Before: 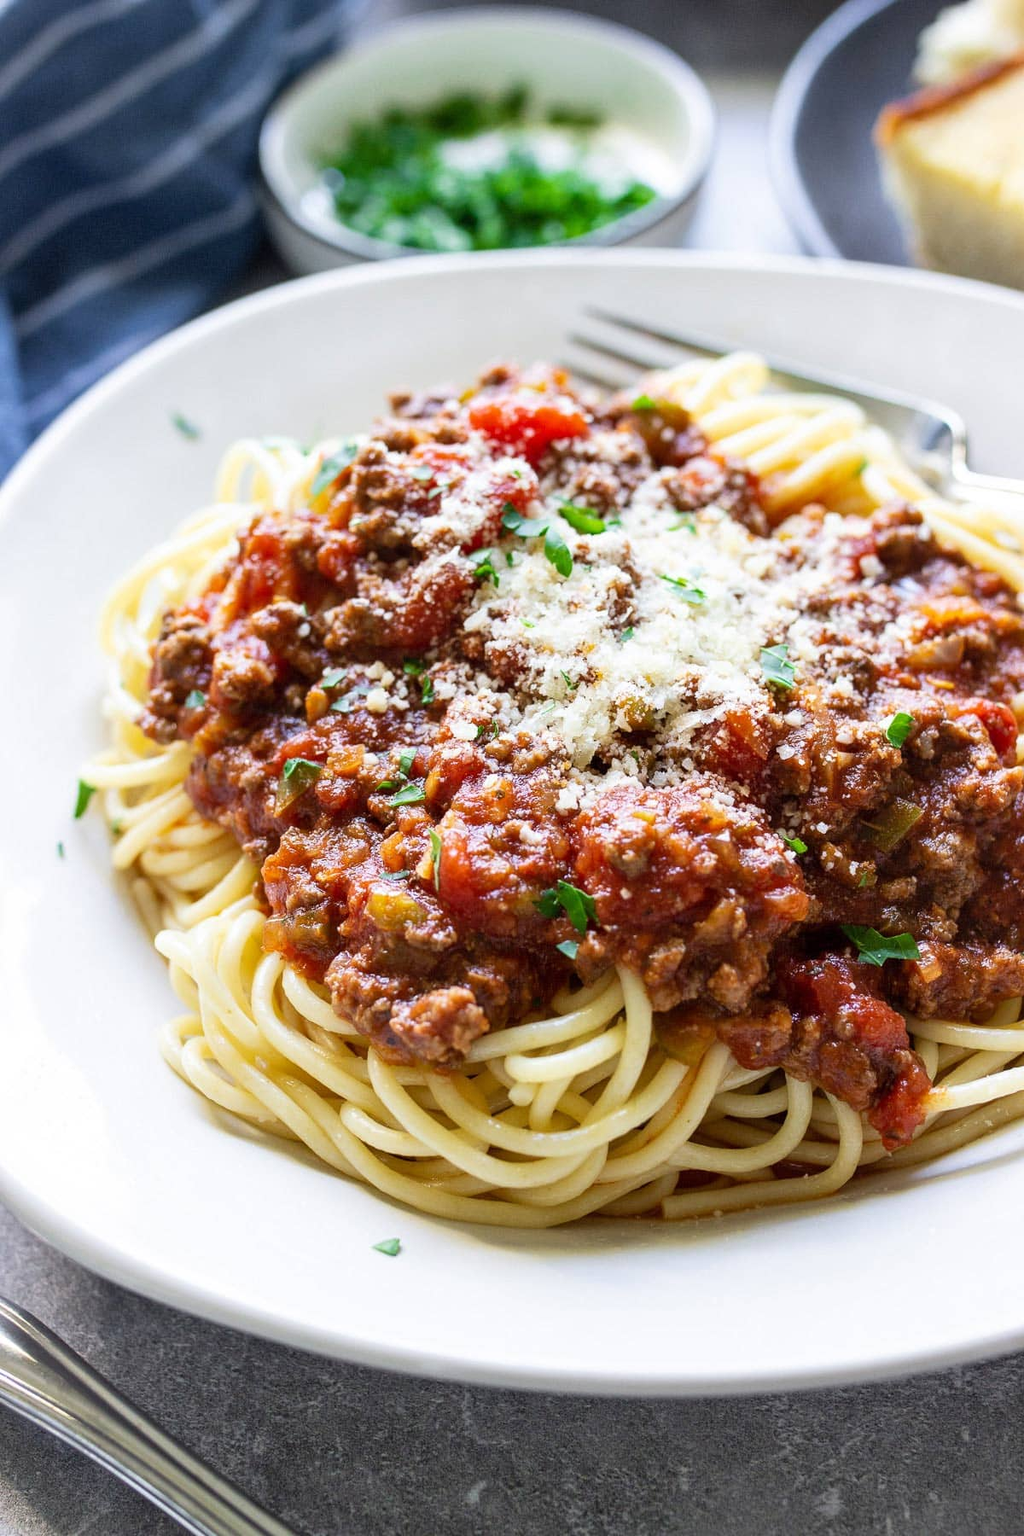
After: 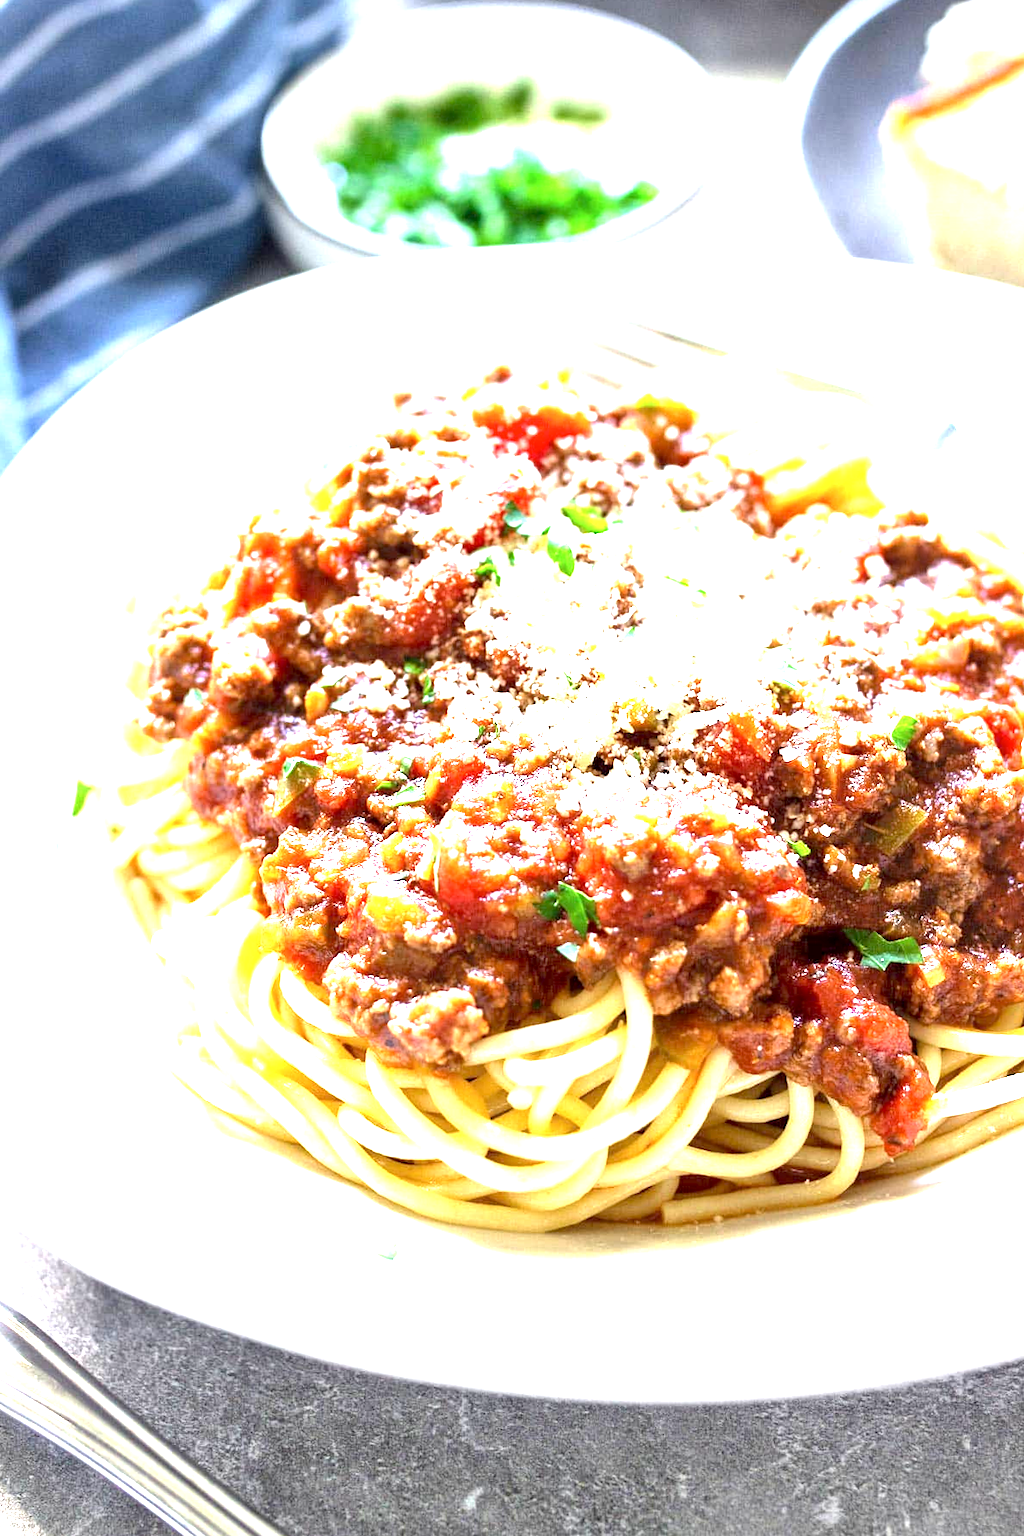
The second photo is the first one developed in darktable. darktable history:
crop and rotate: angle -0.307°
contrast brightness saturation: saturation -0.046
exposure: black level correction 0.001, exposure 2.001 EV, compensate highlight preservation false
